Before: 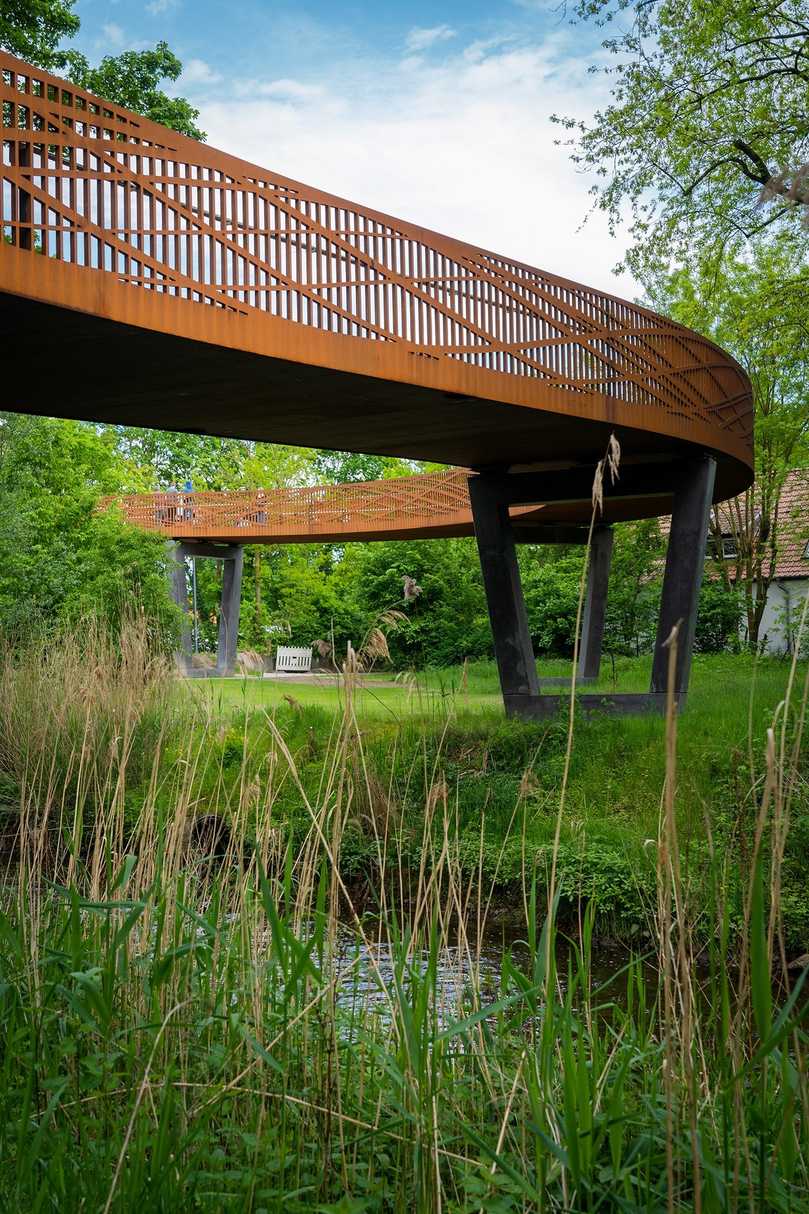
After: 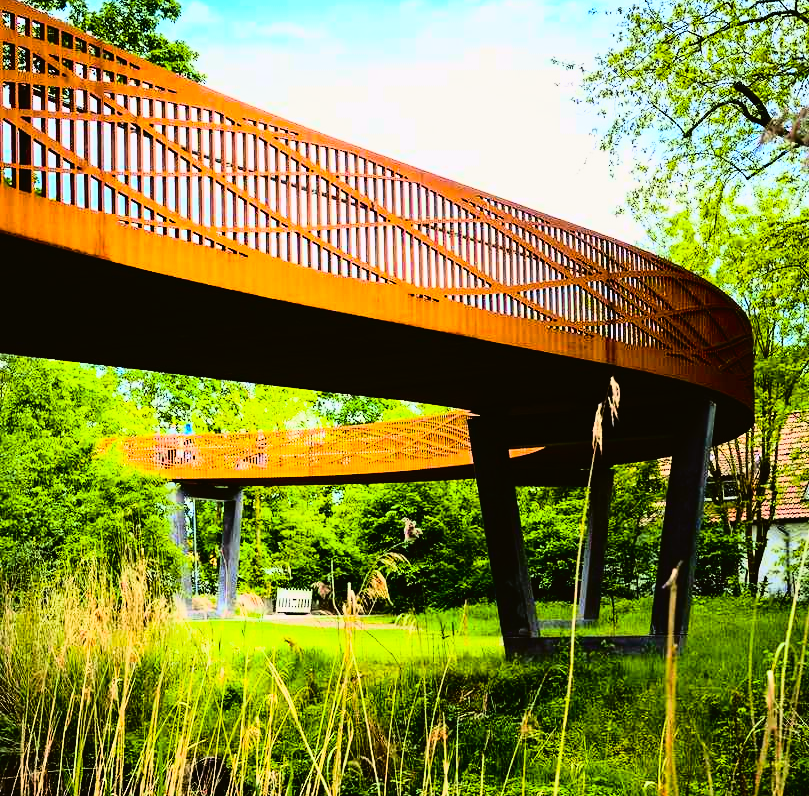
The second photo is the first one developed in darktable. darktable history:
rgb curve: curves: ch0 [(0, 0) (0.21, 0.15) (0.24, 0.21) (0.5, 0.75) (0.75, 0.96) (0.89, 0.99) (1, 1)]; ch1 [(0, 0.02) (0.21, 0.13) (0.25, 0.2) (0.5, 0.67) (0.75, 0.9) (0.89, 0.97) (1, 1)]; ch2 [(0, 0.02) (0.21, 0.13) (0.25, 0.2) (0.5, 0.67) (0.75, 0.9) (0.89, 0.97) (1, 1)], compensate middle gray true
crop and rotate: top 4.848%, bottom 29.503%
tone curve: curves: ch0 [(0, 0.021) (0.049, 0.044) (0.152, 0.14) (0.328, 0.377) (0.473, 0.543) (0.641, 0.705) (0.868, 0.887) (1, 0.969)]; ch1 [(0, 0) (0.302, 0.331) (0.427, 0.433) (0.472, 0.47) (0.502, 0.503) (0.522, 0.526) (0.564, 0.591) (0.602, 0.632) (0.677, 0.701) (0.859, 0.885) (1, 1)]; ch2 [(0, 0) (0.33, 0.301) (0.447, 0.44) (0.487, 0.496) (0.502, 0.516) (0.535, 0.554) (0.565, 0.598) (0.618, 0.629) (1, 1)], color space Lab, independent channels, preserve colors none
color balance rgb: linear chroma grading › global chroma 9%, perceptual saturation grading › global saturation 36%, perceptual saturation grading › shadows 35%, perceptual brilliance grading › global brilliance 15%, perceptual brilliance grading › shadows -35%, global vibrance 15%
